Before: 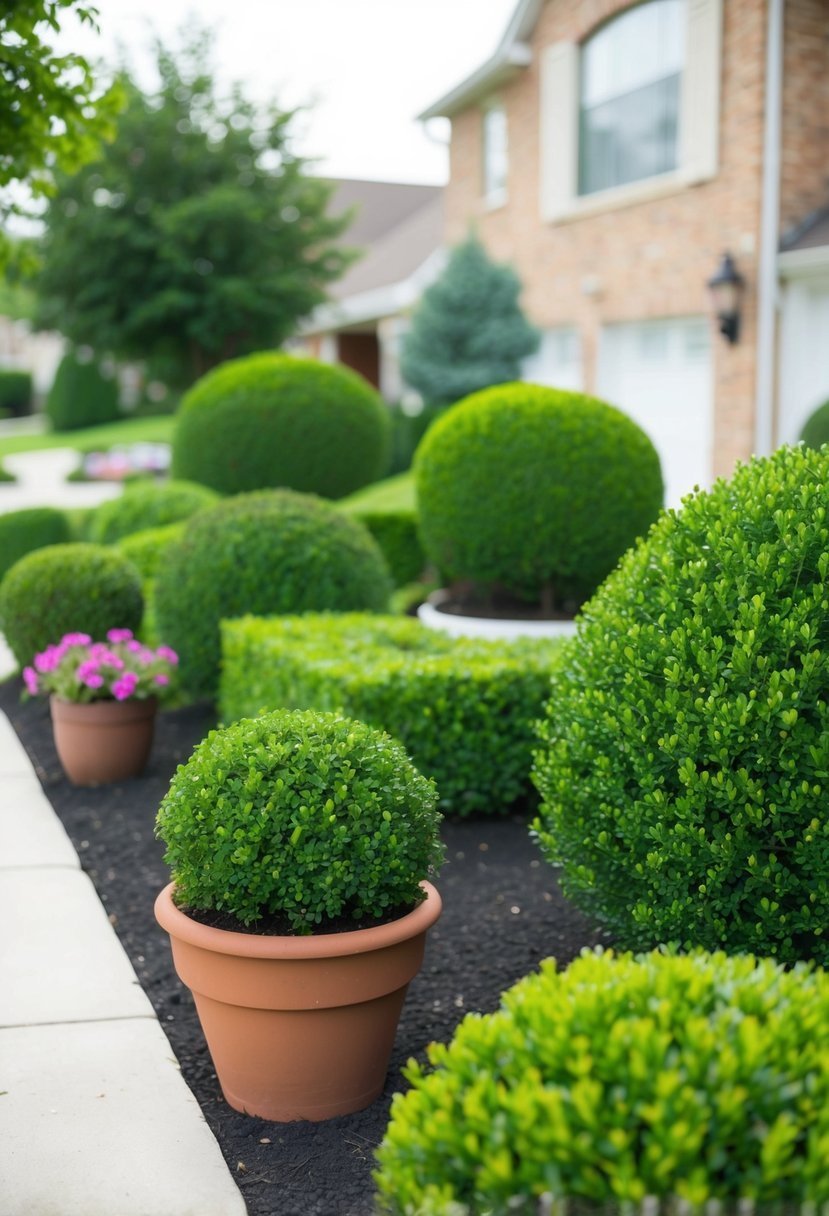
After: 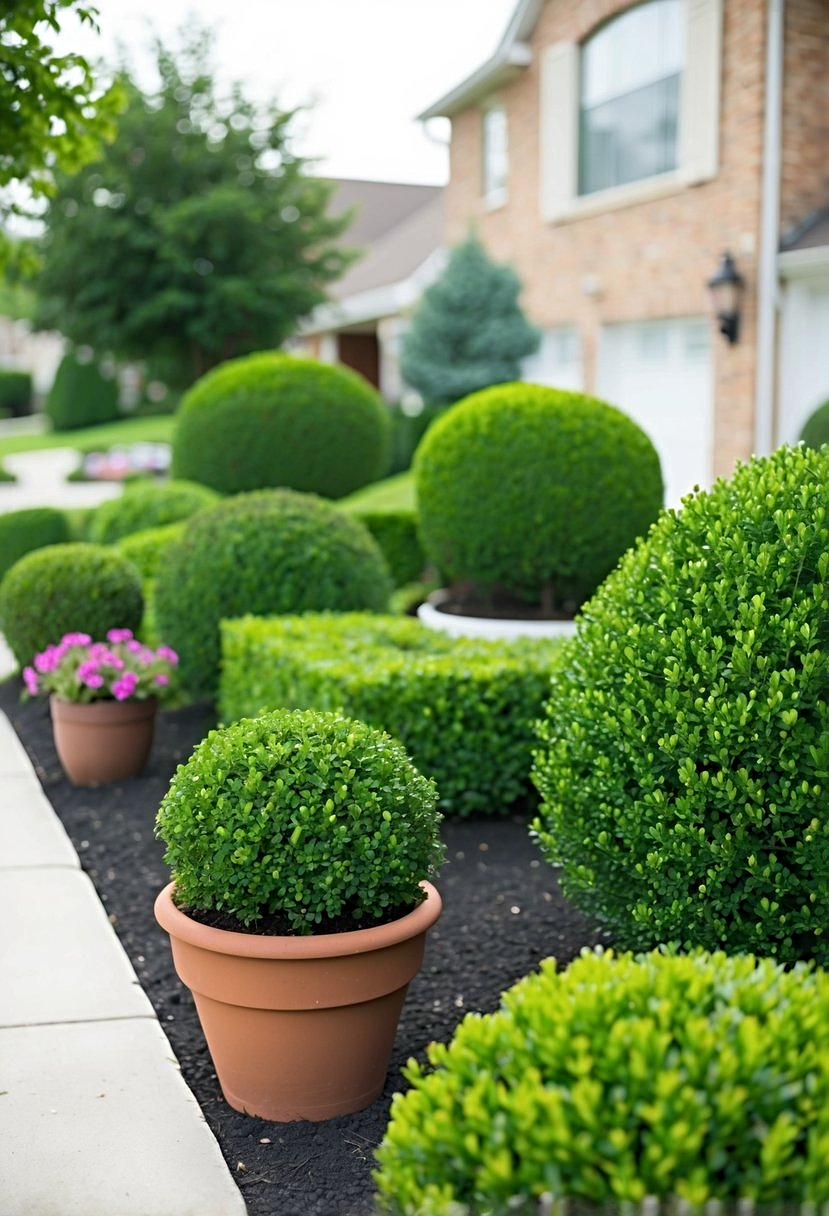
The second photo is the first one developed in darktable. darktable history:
sharpen: radius 4.852
